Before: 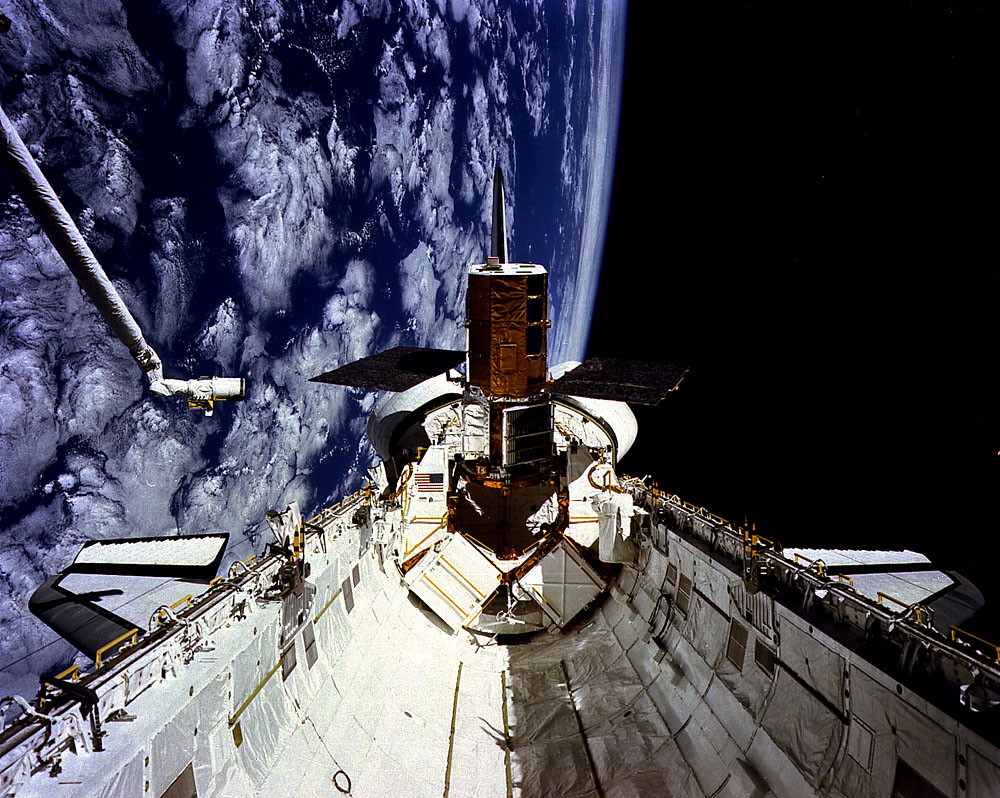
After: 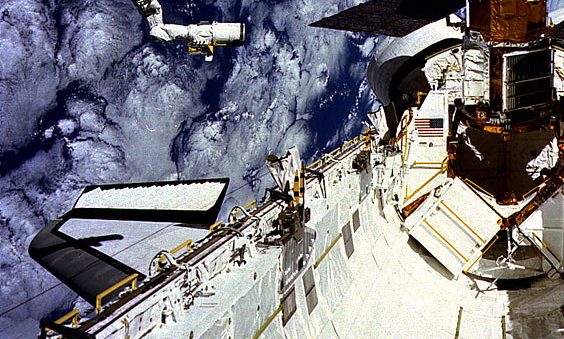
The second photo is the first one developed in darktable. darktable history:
crop: top 44.488%, right 43.504%, bottom 12.93%
